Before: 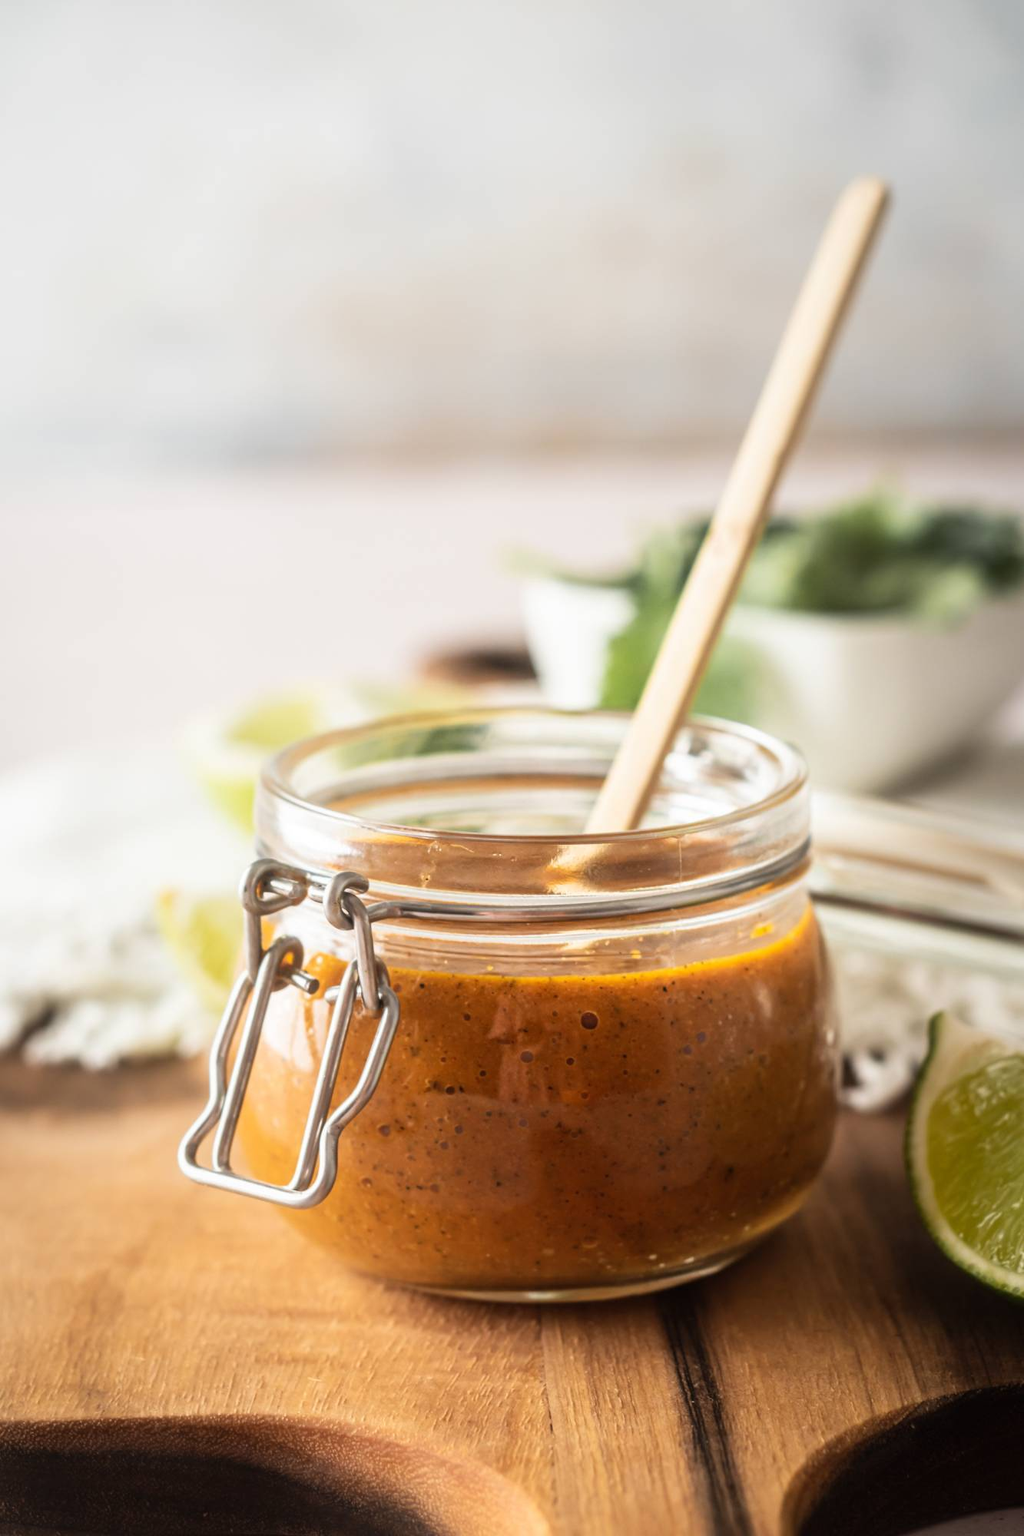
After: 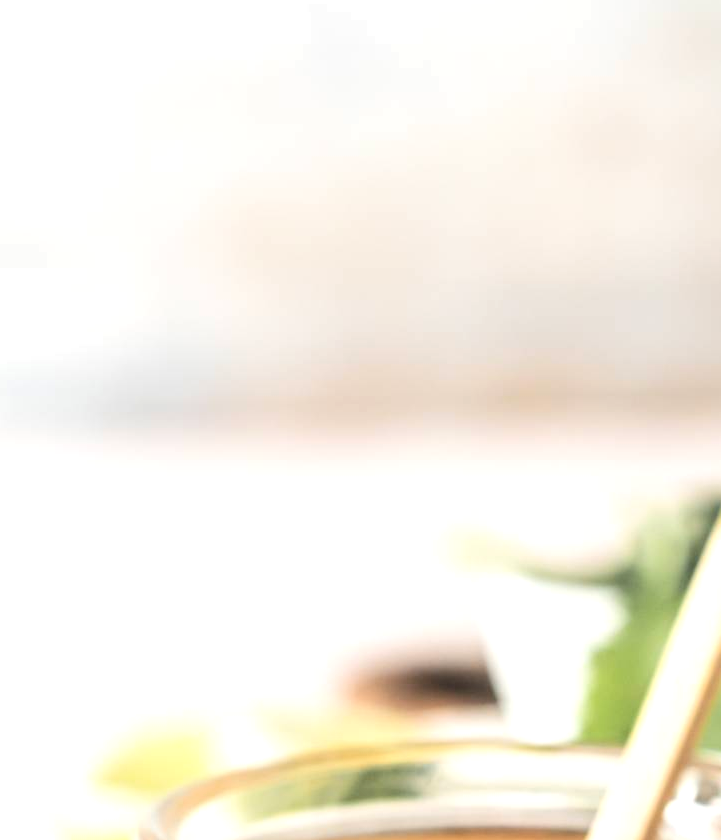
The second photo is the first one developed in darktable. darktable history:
contrast brightness saturation: contrast 0.054, brightness 0.069, saturation 0.011
crop: left 15.11%, top 9.047%, right 30.761%, bottom 48.92%
tone equalizer: -8 EV -0.384 EV, -7 EV -0.393 EV, -6 EV -0.341 EV, -5 EV -0.193 EV, -3 EV 0.239 EV, -2 EV 0.319 EV, -1 EV 0.408 EV, +0 EV 0.414 EV, edges refinement/feathering 500, mask exposure compensation -1.57 EV, preserve details no
